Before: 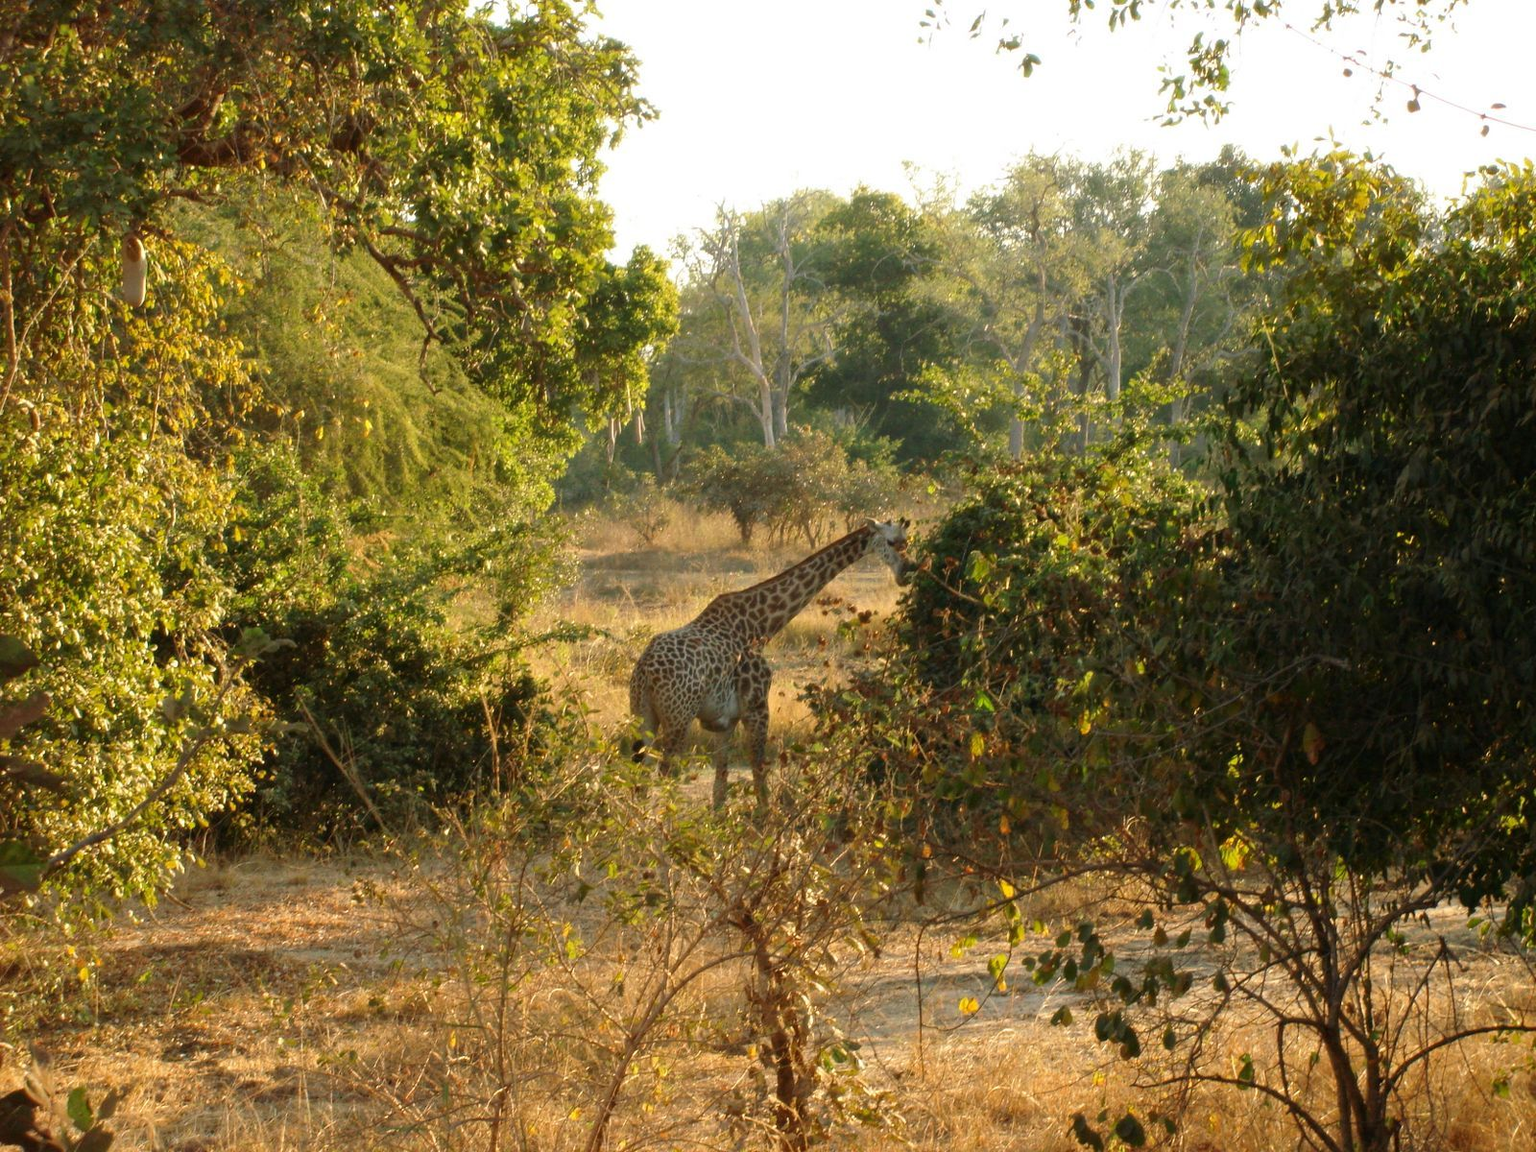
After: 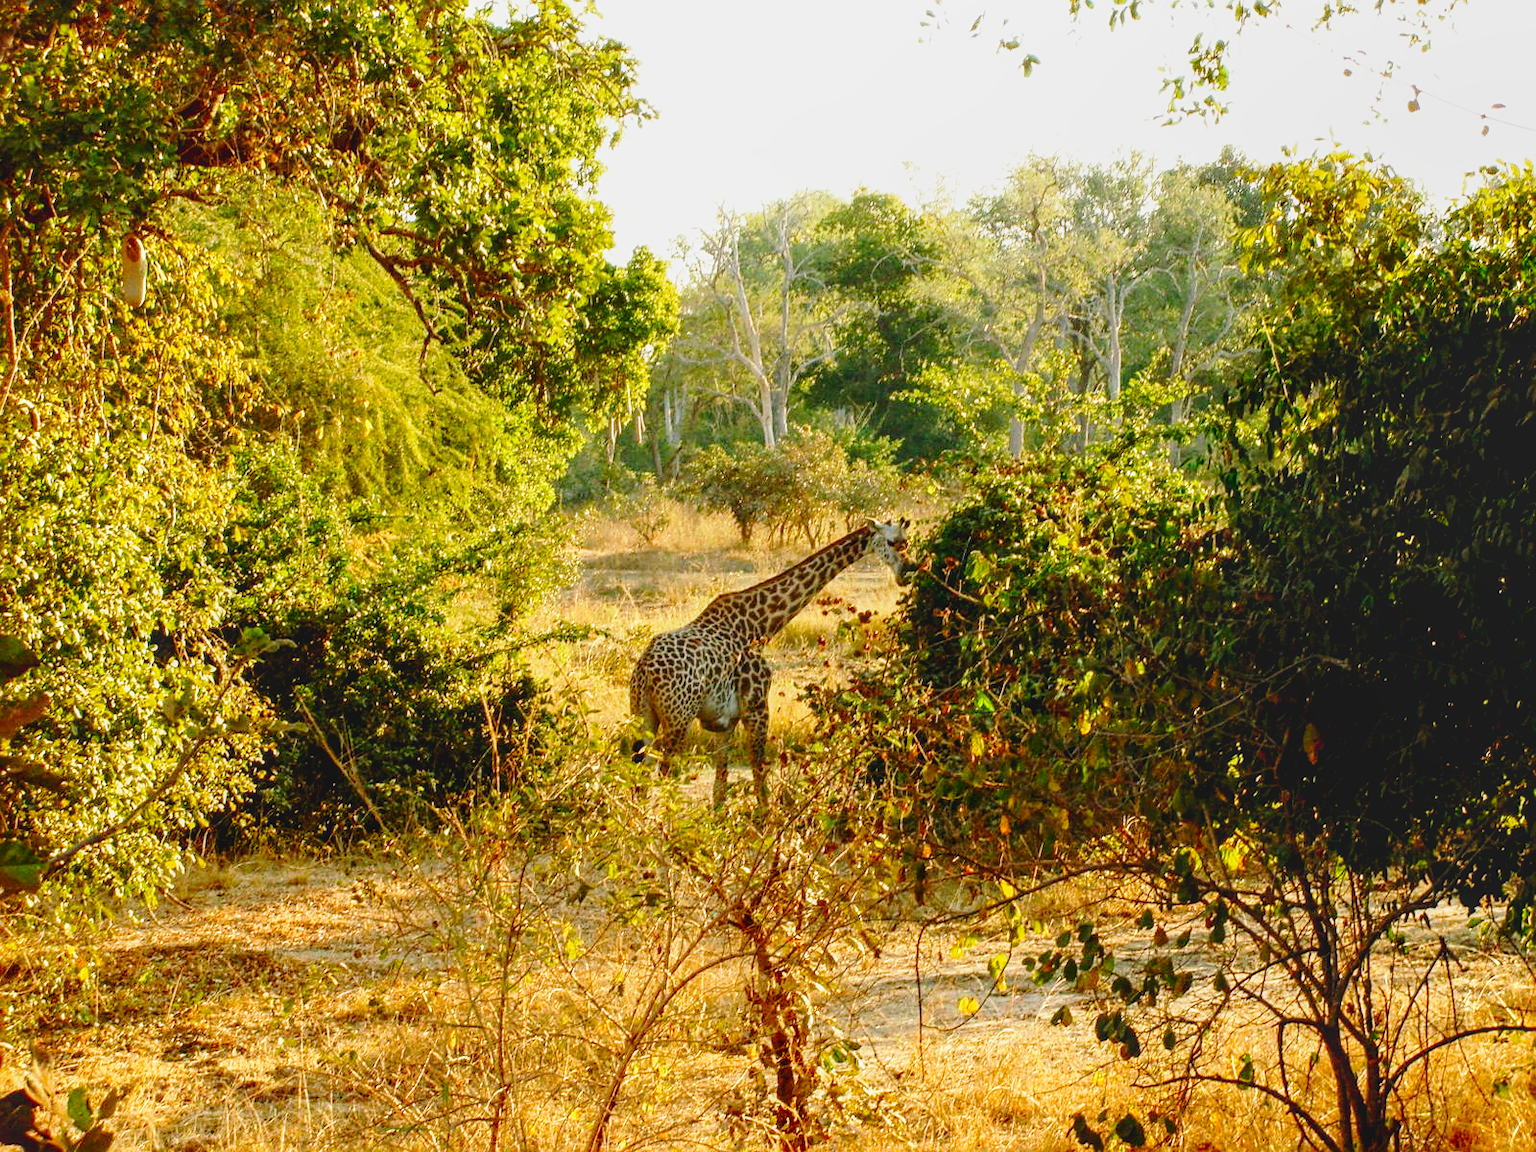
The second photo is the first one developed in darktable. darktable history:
sharpen: on, module defaults
base curve: curves: ch0 [(0, 0) (0.028, 0.03) (0.121, 0.232) (0.46, 0.748) (0.859, 0.968) (1, 1)], preserve colors none
exposure: black level correction 0.01, exposure 0.011 EV, compensate highlight preservation false
local contrast: detail 130%
contrast brightness saturation: contrast -0.19, saturation 0.19
rotate and perspective: automatic cropping off
shadows and highlights: shadows 0, highlights 40
